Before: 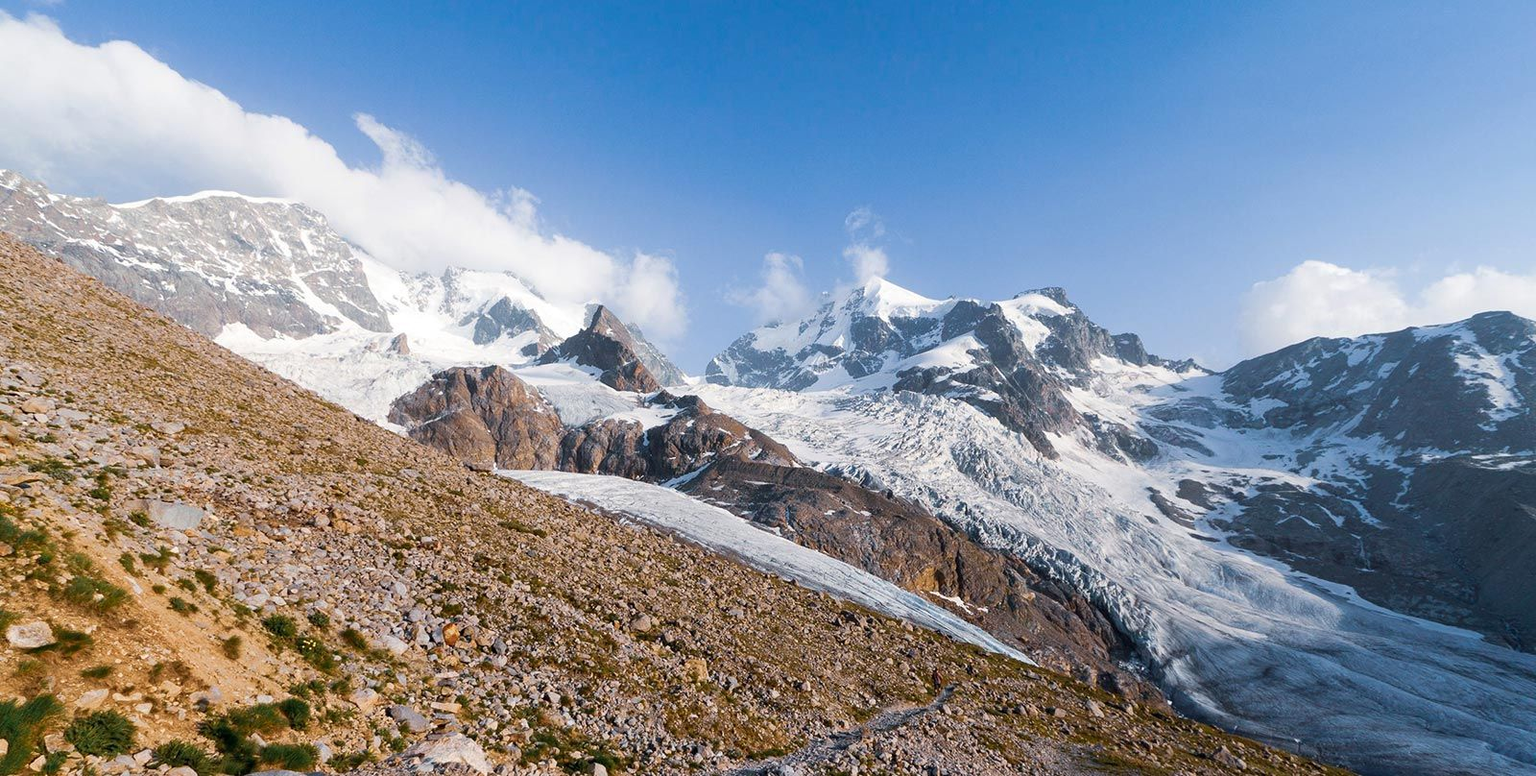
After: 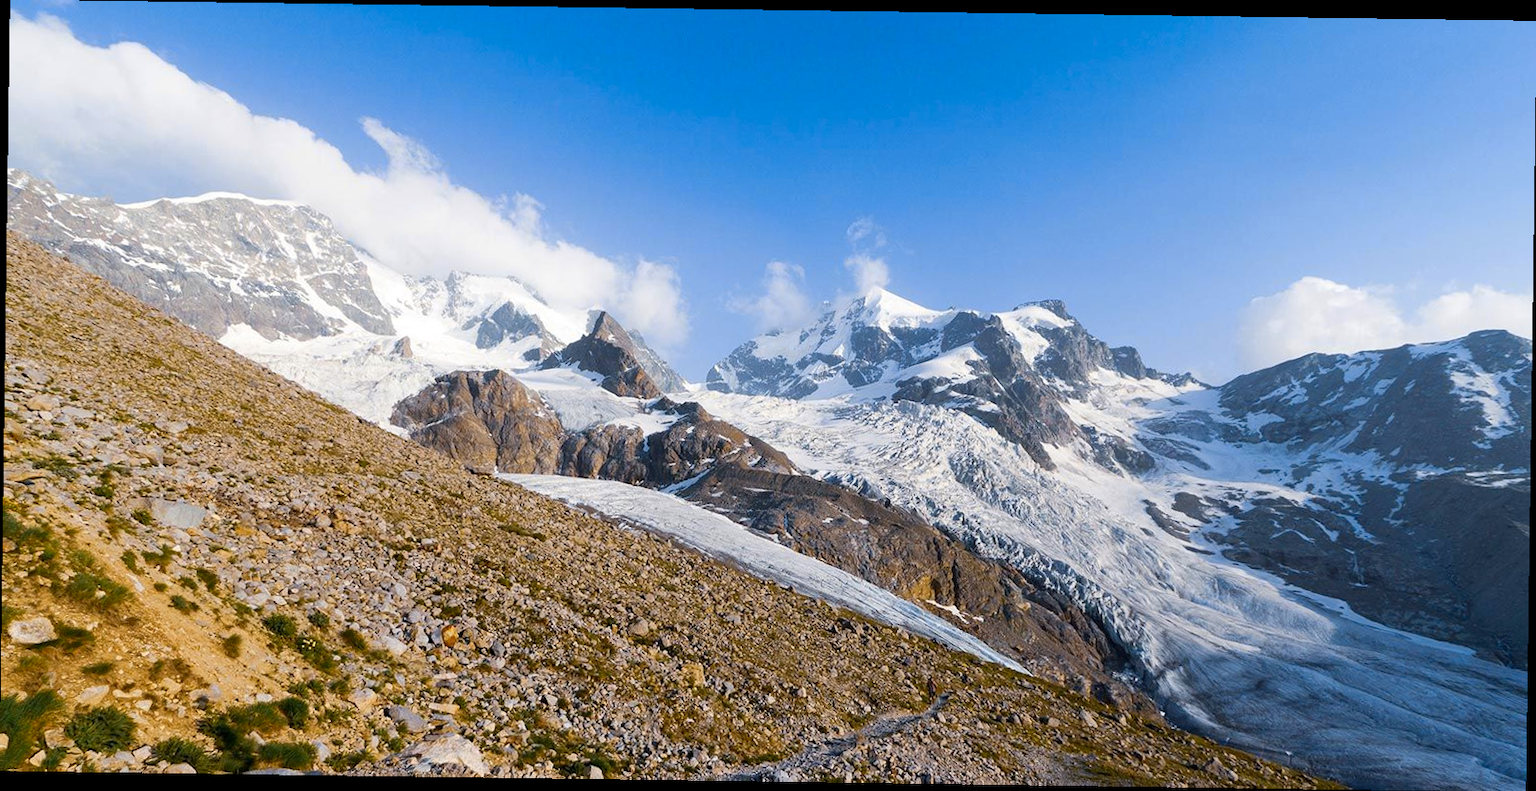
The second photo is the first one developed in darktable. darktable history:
color contrast: green-magenta contrast 0.85, blue-yellow contrast 1.25, unbound 0
white balance: red 1, blue 1
rotate and perspective: rotation 0.8°, automatic cropping off
